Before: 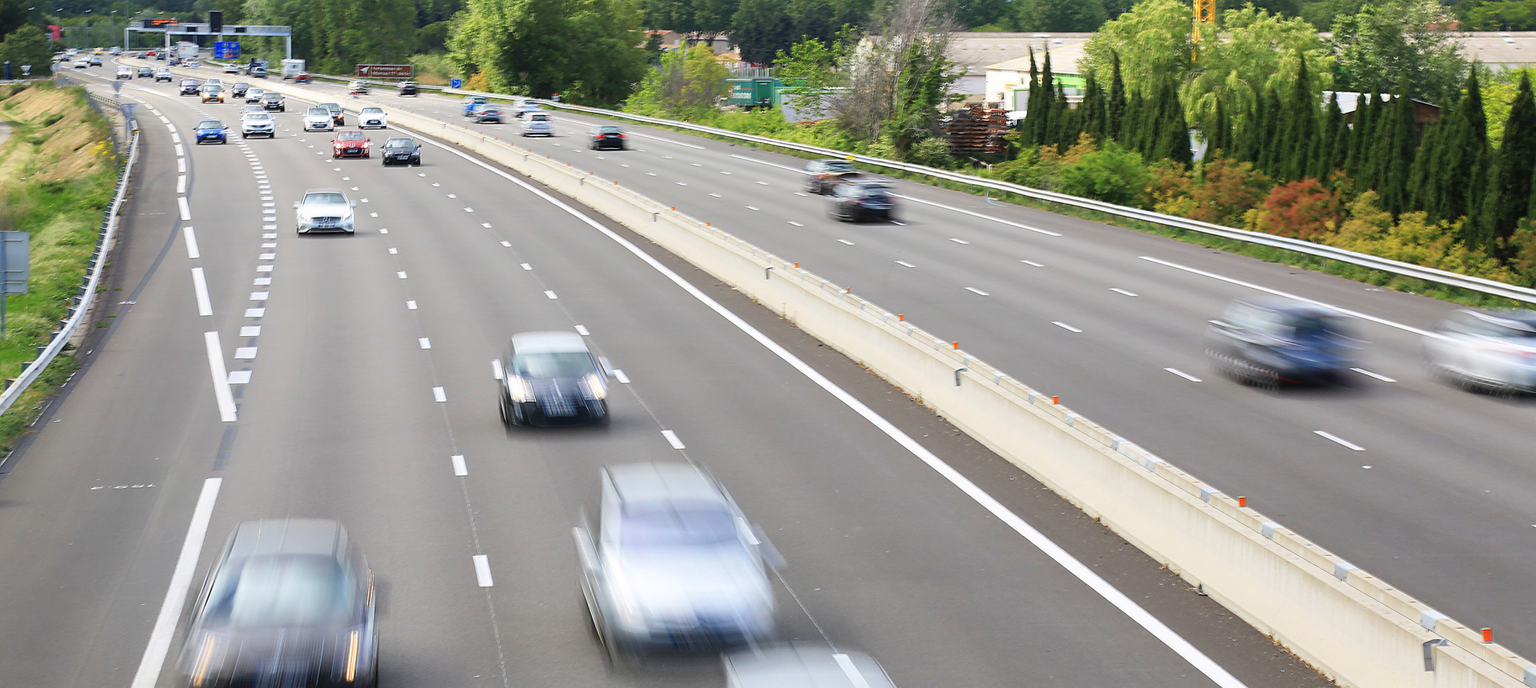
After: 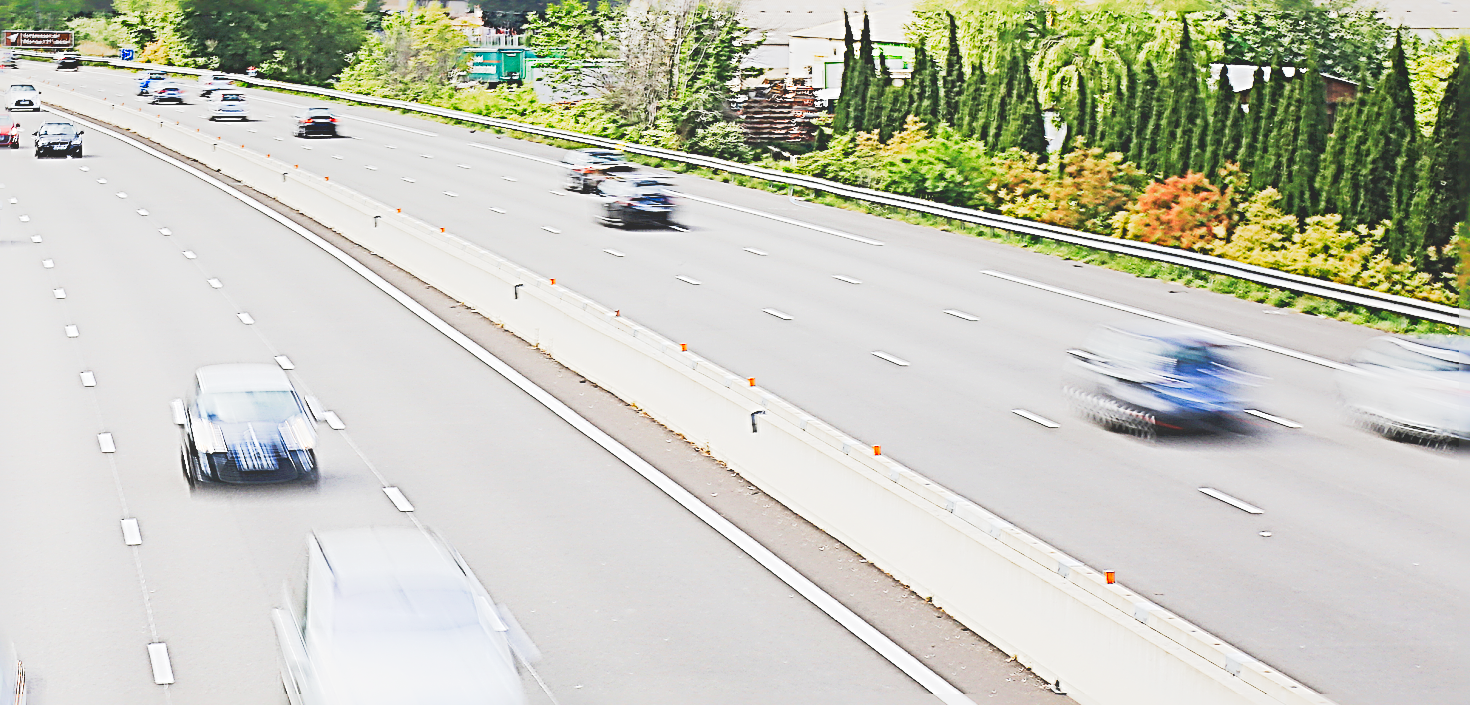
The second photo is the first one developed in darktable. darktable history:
crop: left 23.095%, top 5.827%, bottom 11.854%
tone curve: curves: ch0 [(0, 0) (0.003, 0.004) (0.011, 0.015) (0.025, 0.034) (0.044, 0.061) (0.069, 0.095) (0.1, 0.137) (0.136, 0.187) (0.177, 0.244) (0.224, 0.308) (0.277, 0.415) (0.335, 0.532) (0.399, 0.642) (0.468, 0.747) (0.543, 0.829) (0.623, 0.886) (0.709, 0.924) (0.801, 0.951) (0.898, 0.975) (1, 1)], preserve colors none
local contrast: detail 69%
sharpen: radius 4.001, amount 2
